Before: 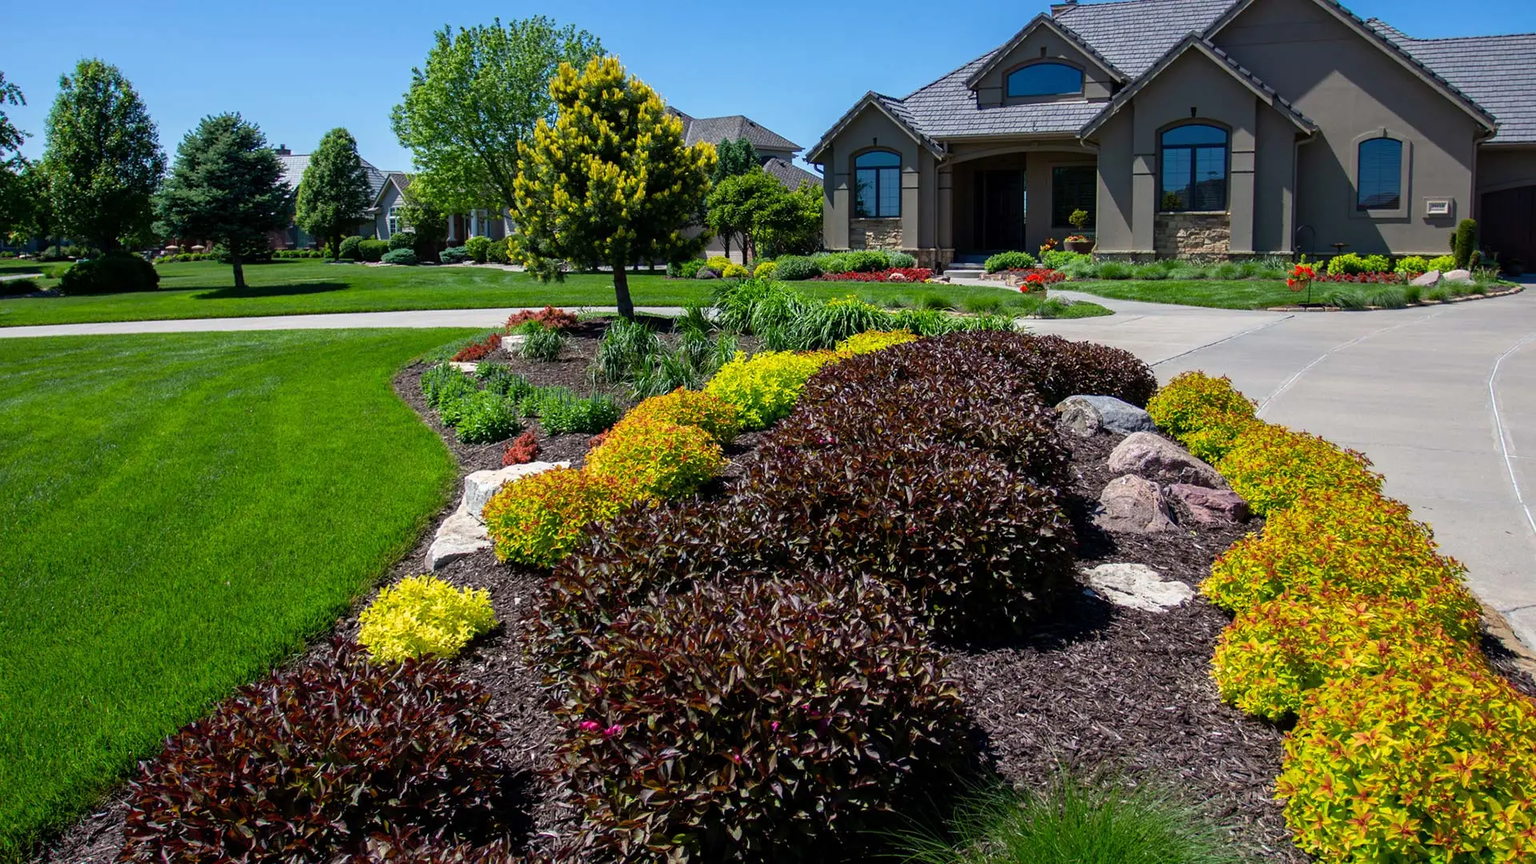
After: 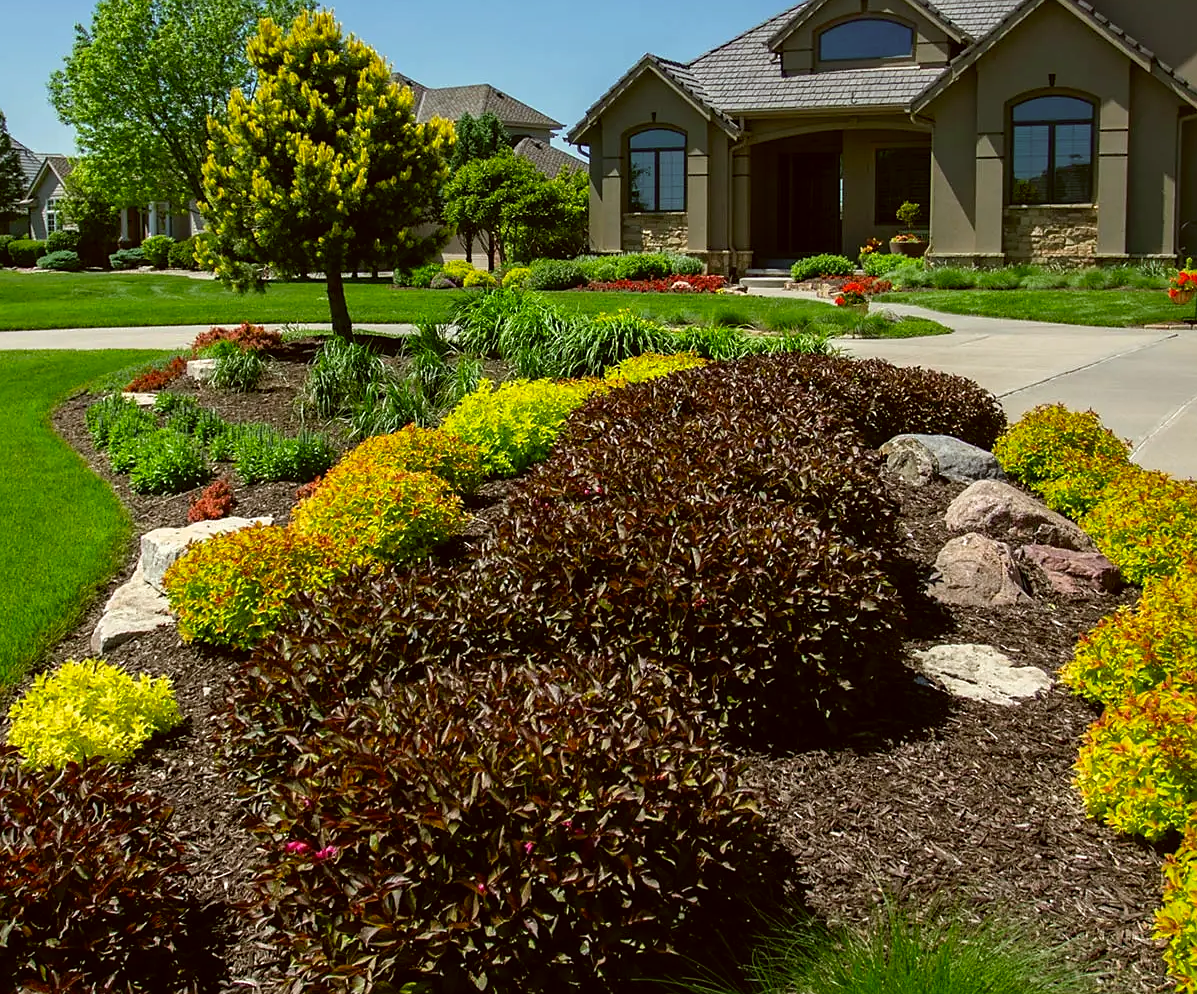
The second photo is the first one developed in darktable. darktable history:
color correction: highlights a* -1.43, highlights b* 10.12, shadows a* 0.395, shadows b* 19.35
crop and rotate: left 22.918%, top 5.629%, right 14.711%, bottom 2.247%
sharpen: radius 1.559, amount 0.373, threshold 1.271
